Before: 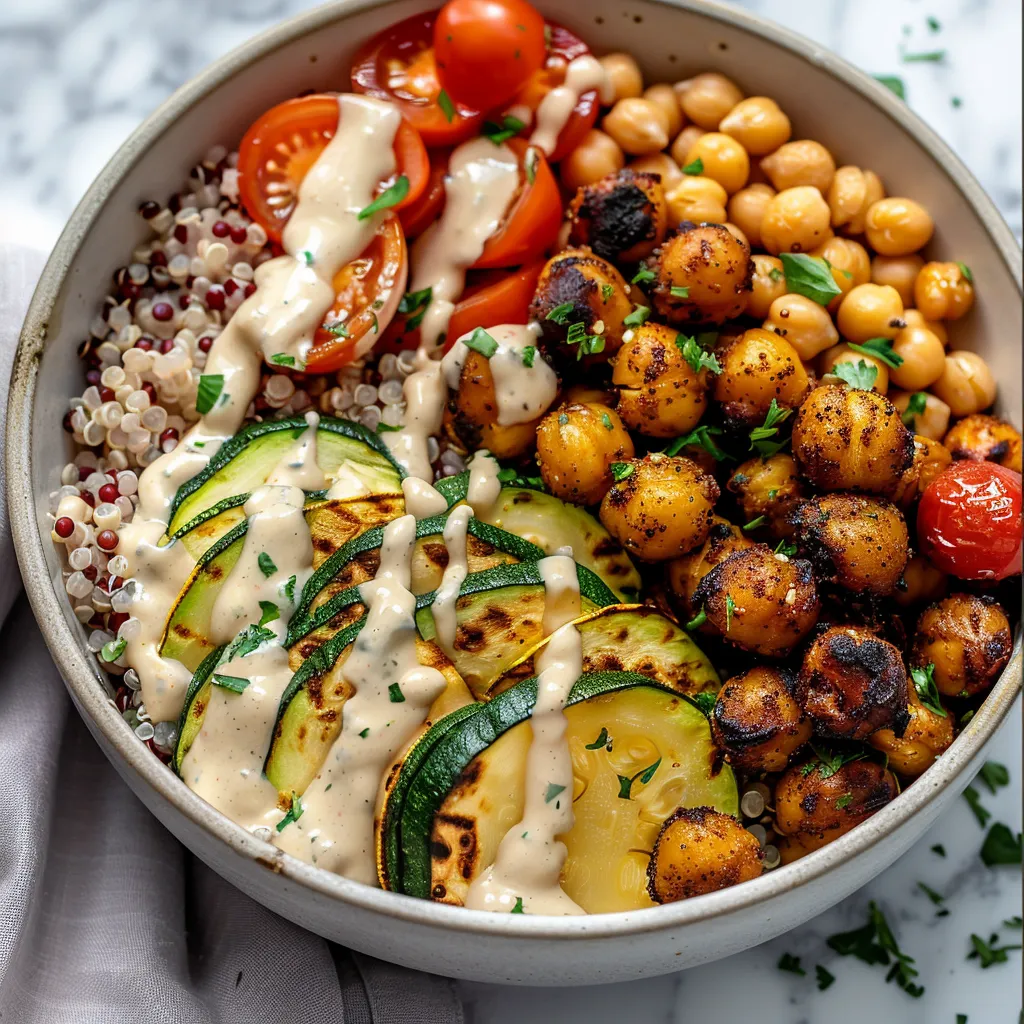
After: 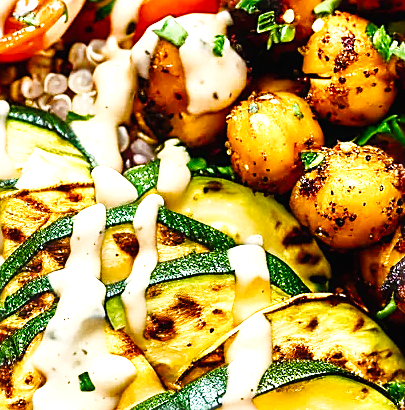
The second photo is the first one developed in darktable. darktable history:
crop: left 30.343%, top 30.435%, right 30.075%, bottom 29.468%
tone curve: curves: ch0 [(0, 0.012) (0.093, 0.11) (0.345, 0.425) (0.457, 0.562) (0.628, 0.738) (0.839, 0.909) (0.998, 0.978)]; ch1 [(0, 0) (0.437, 0.408) (0.472, 0.47) (0.502, 0.497) (0.527, 0.523) (0.568, 0.577) (0.62, 0.66) (0.669, 0.748) (0.859, 0.899) (1, 1)]; ch2 [(0, 0) (0.33, 0.301) (0.421, 0.443) (0.473, 0.498) (0.509, 0.502) (0.535, 0.545) (0.549, 0.576) (0.644, 0.703) (1, 1)], preserve colors none
haze removal: strength -0.04
exposure: compensate highlight preservation false
color balance rgb: perceptual saturation grading › global saturation 20%, perceptual saturation grading › highlights -49.865%, perceptual saturation grading › shadows 24.234%, perceptual brilliance grading › global brilliance 25.635%, global vibrance 42.038%
tone equalizer: -8 EV -0.407 EV, -7 EV -0.417 EV, -6 EV -0.356 EV, -5 EV -0.261 EV, -3 EV 0.24 EV, -2 EV 0.36 EV, -1 EV 0.365 EV, +0 EV 0.441 EV, edges refinement/feathering 500, mask exposure compensation -1.57 EV, preserve details no
sharpen: on, module defaults
